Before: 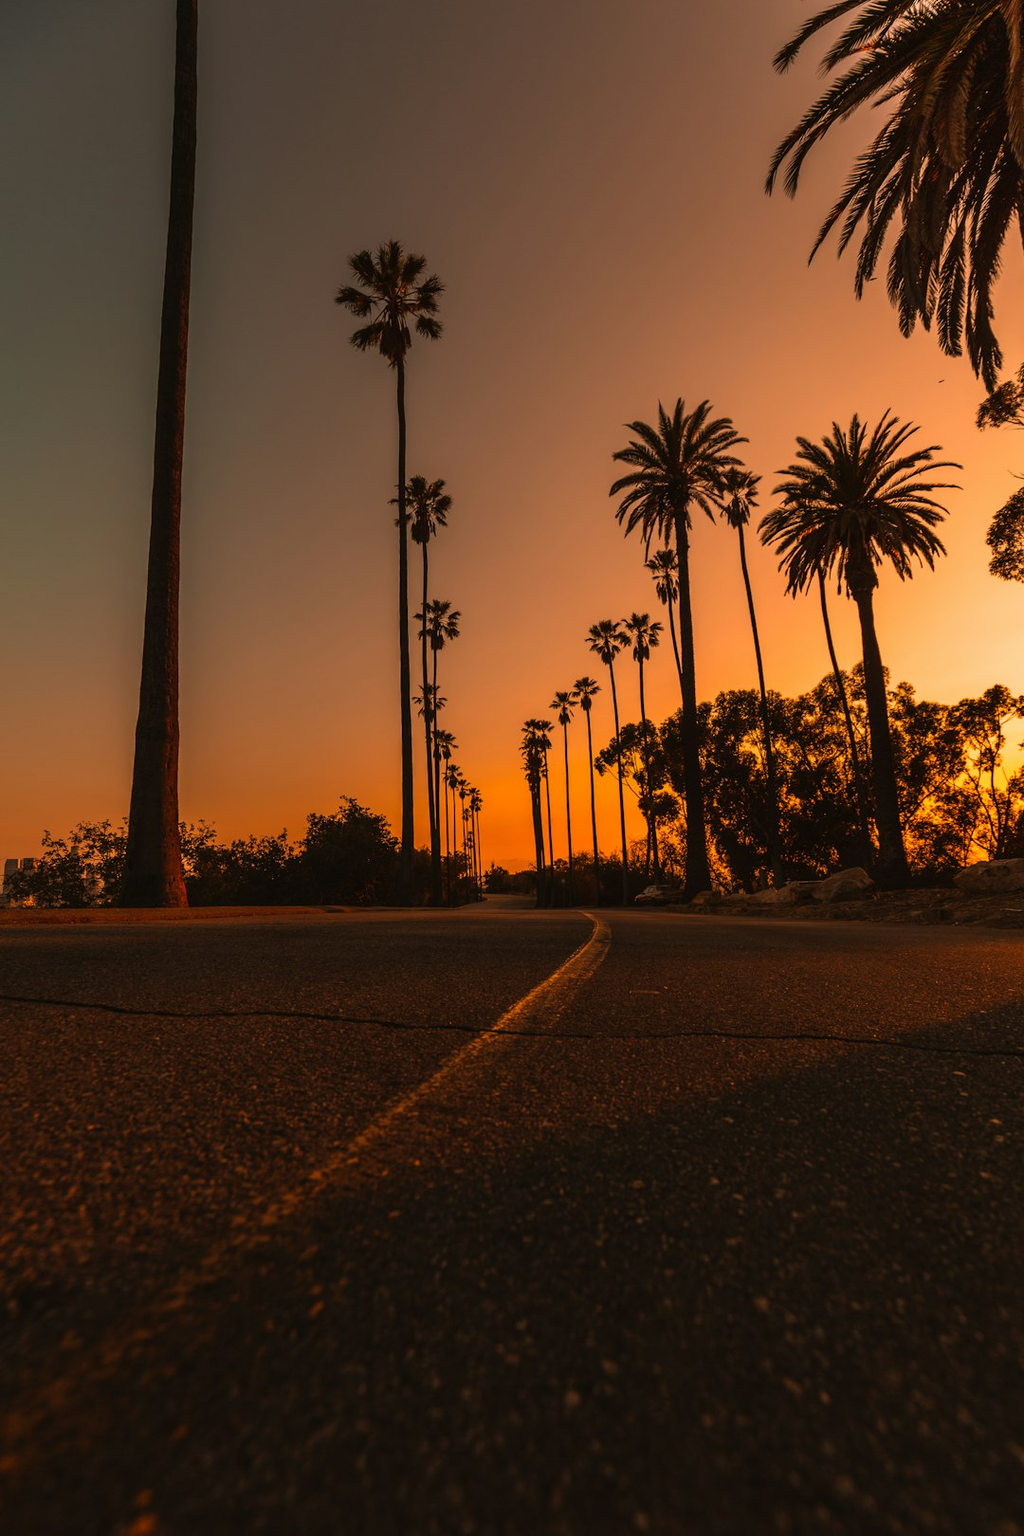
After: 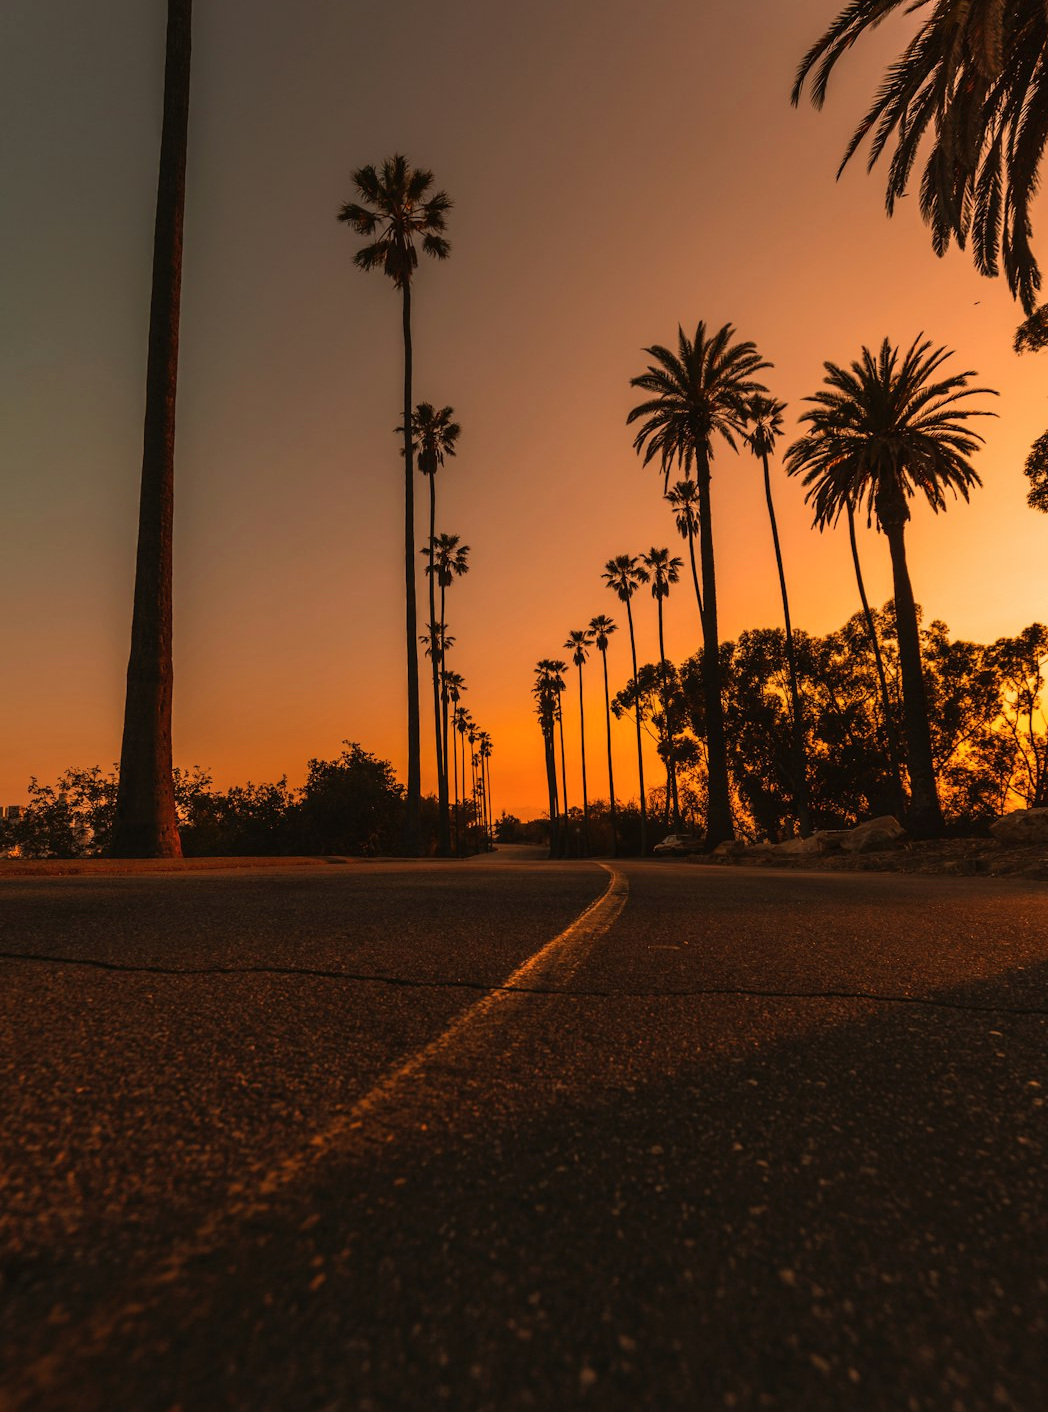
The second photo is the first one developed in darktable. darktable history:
white balance: emerald 1
shadows and highlights: radius 337.17, shadows 29.01, soften with gaussian
crop: left 1.507%, top 6.147%, right 1.379%, bottom 6.637%
